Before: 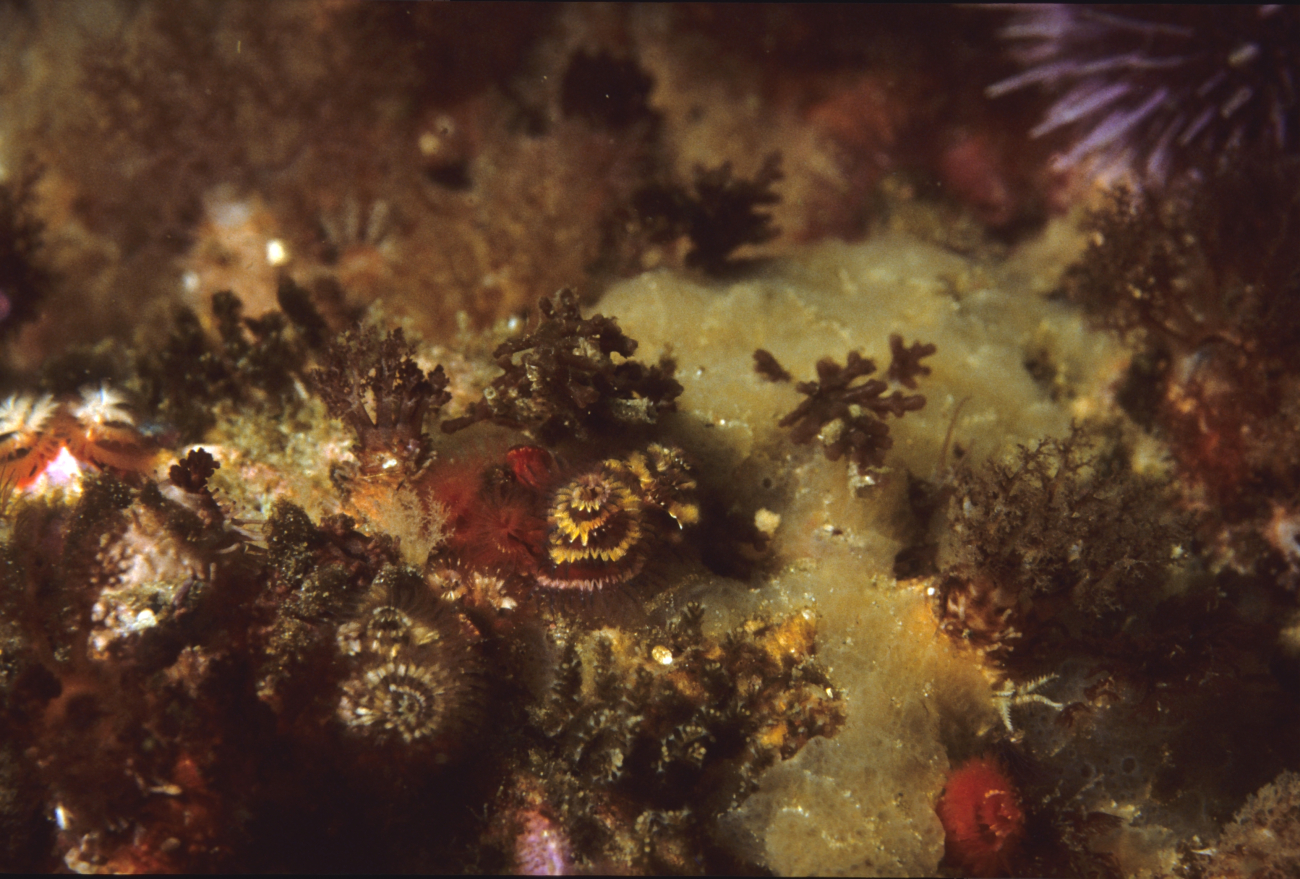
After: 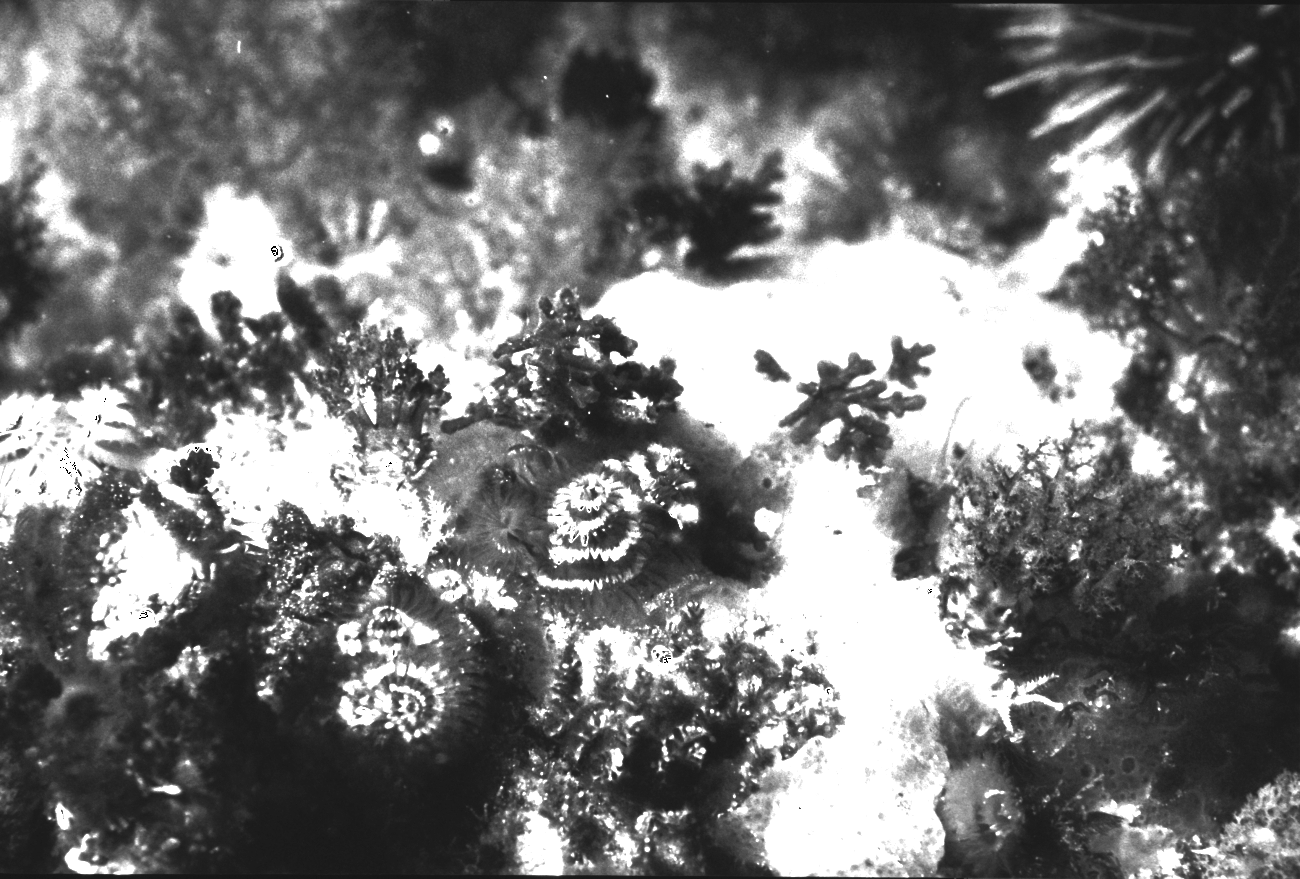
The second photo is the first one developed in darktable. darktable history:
color zones: curves: ch0 [(0.018, 0.548) (0.224, 0.64) (0.425, 0.447) (0.675, 0.575) (0.732, 0.579)]; ch1 [(0.066, 0.487) (0.25, 0.5) (0.404, 0.43) (0.75, 0.421) (0.956, 0.421)]; ch2 [(0.044, 0.561) (0.215, 0.465) (0.399, 0.544) (0.465, 0.548) (0.614, 0.447) (0.724, 0.43) (0.882, 0.623) (0.956, 0.632)]
monochrome: on, module defaults
exposure: black level correction 0, exposure 0.95 EV, compensate exposure bias true, compensate highlight preservation false
color balance rgb: linear chroma grading › shadows -30%, linear chroma grading › global chroma 35%, perceptual saturation grading › global saturation 75%, perceptual saturation grading › shadows -30%, perceptual brilliance grading › highlights 75%, perceptual brilliance grading › shadows -30%, global vibrance 35%
